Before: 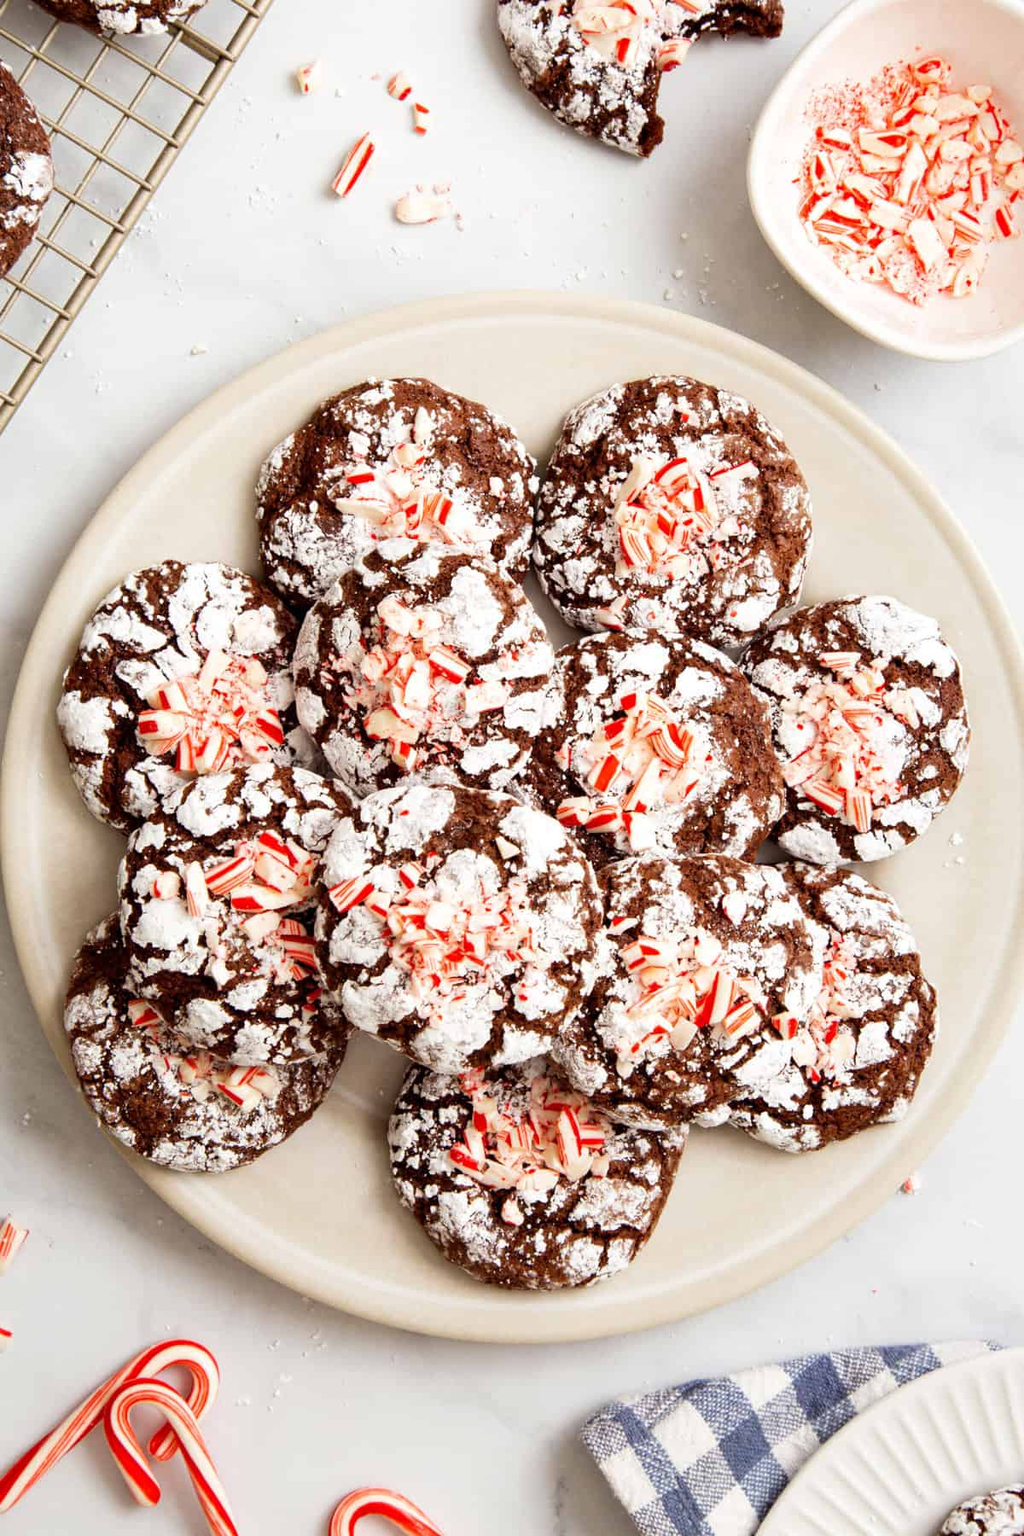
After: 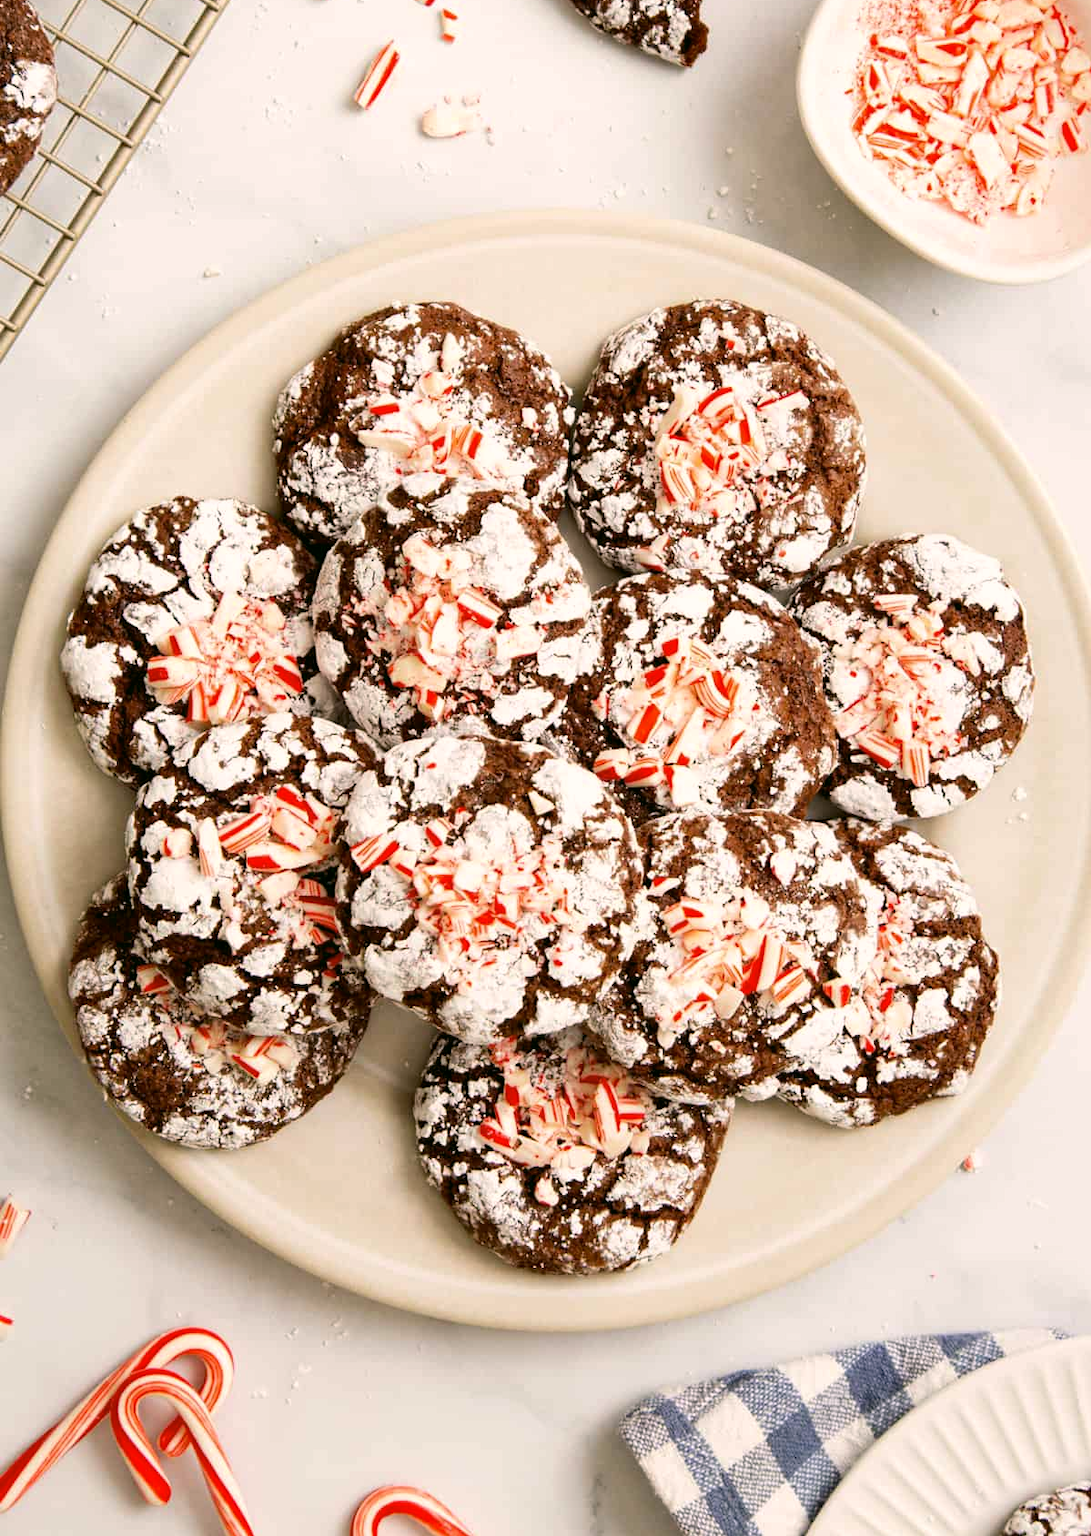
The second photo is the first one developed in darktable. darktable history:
color correction: highlights a* 4.27, highlights b* 4.96, shadows a* -6.82, shadows b* 5.06
crop and rotate: top 6.196%
